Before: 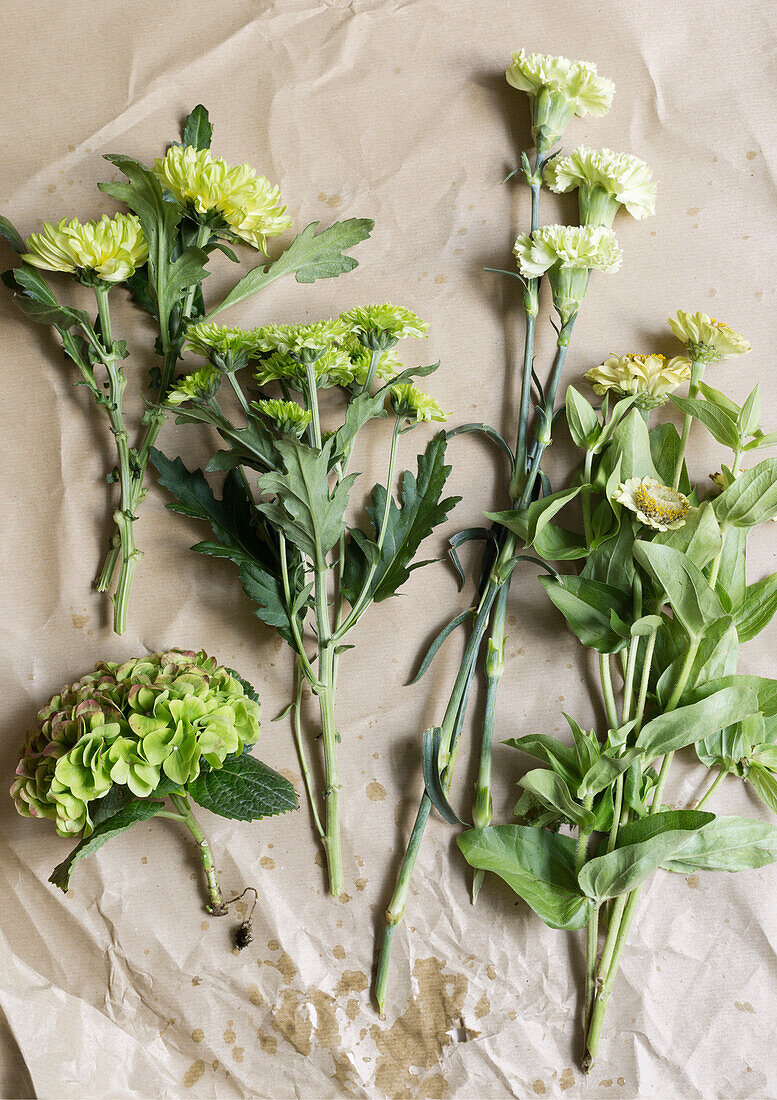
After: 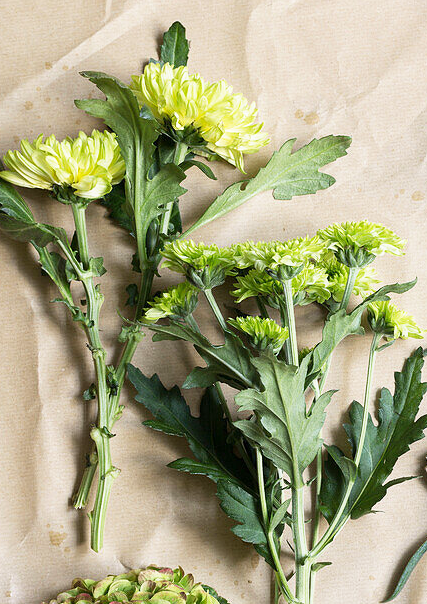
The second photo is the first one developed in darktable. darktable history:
crop and rotate: left 3.033%, top 7.625%, right 41.908%, bottom 37.377%
base curve: curves: ch0 [(0, 0) (0.688, 0.865) (1, 1)], preserve colors none
exposure: compensate highlight preservation false
